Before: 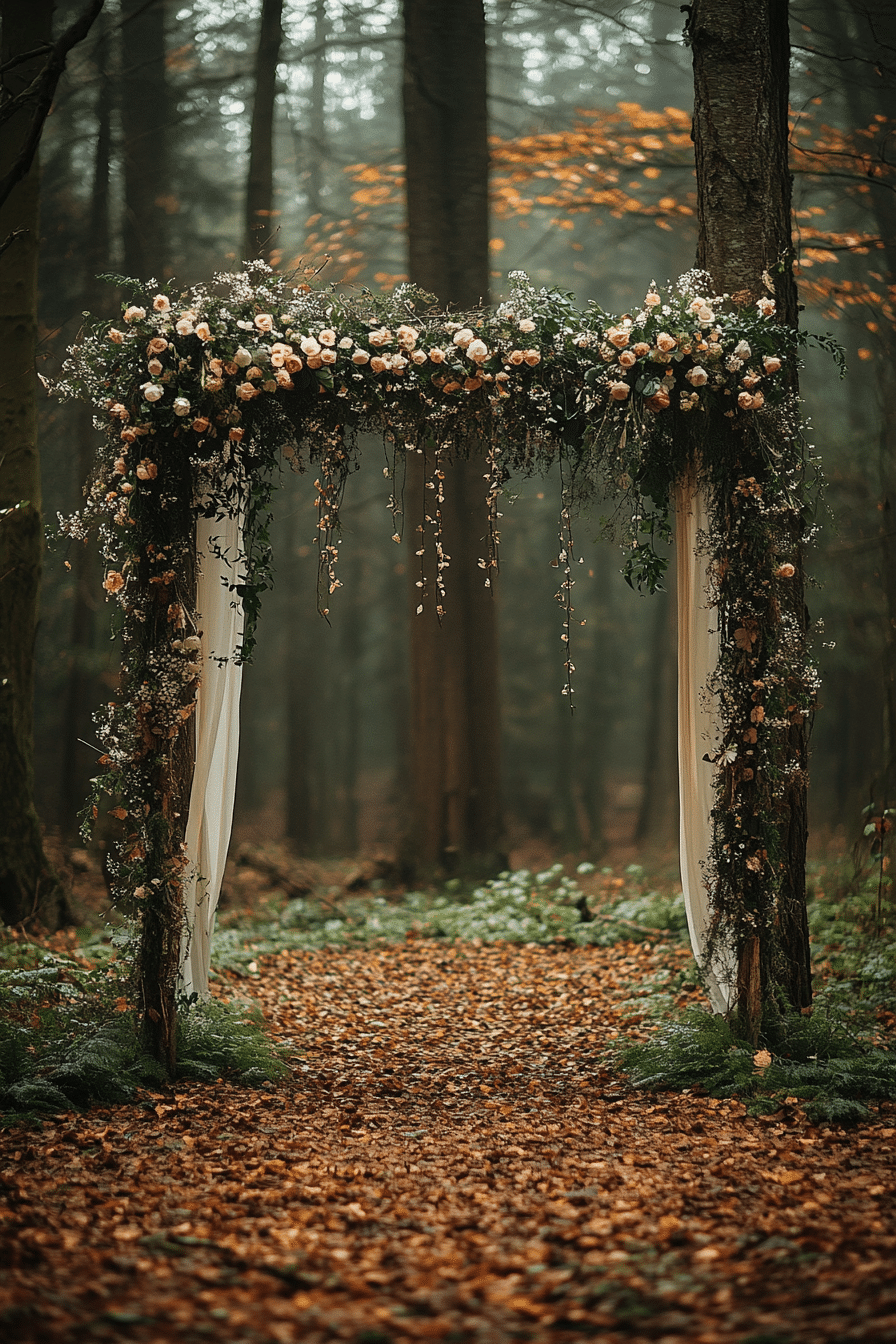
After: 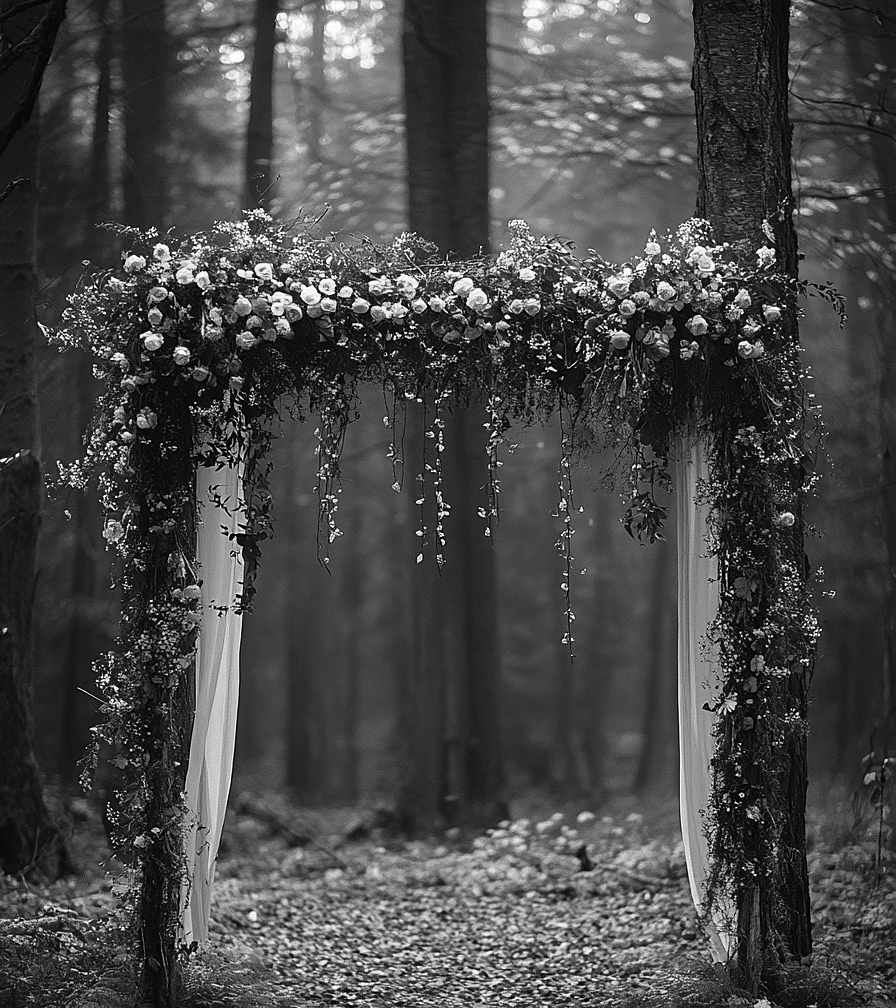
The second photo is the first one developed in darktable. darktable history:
exposure: exposure -0.05 EV
color correction: saturation 0.98
white balance: red 0.98, blue 1.034
sharpen: radius 1.272, amount 0.305, threshold 0
crop: top 3.857%, bottom 21.132%
monochrome: on, module defaults
shadows and highlights: shadows 0, highlights 40
levels: levels [0, 0.474, 0.947]
